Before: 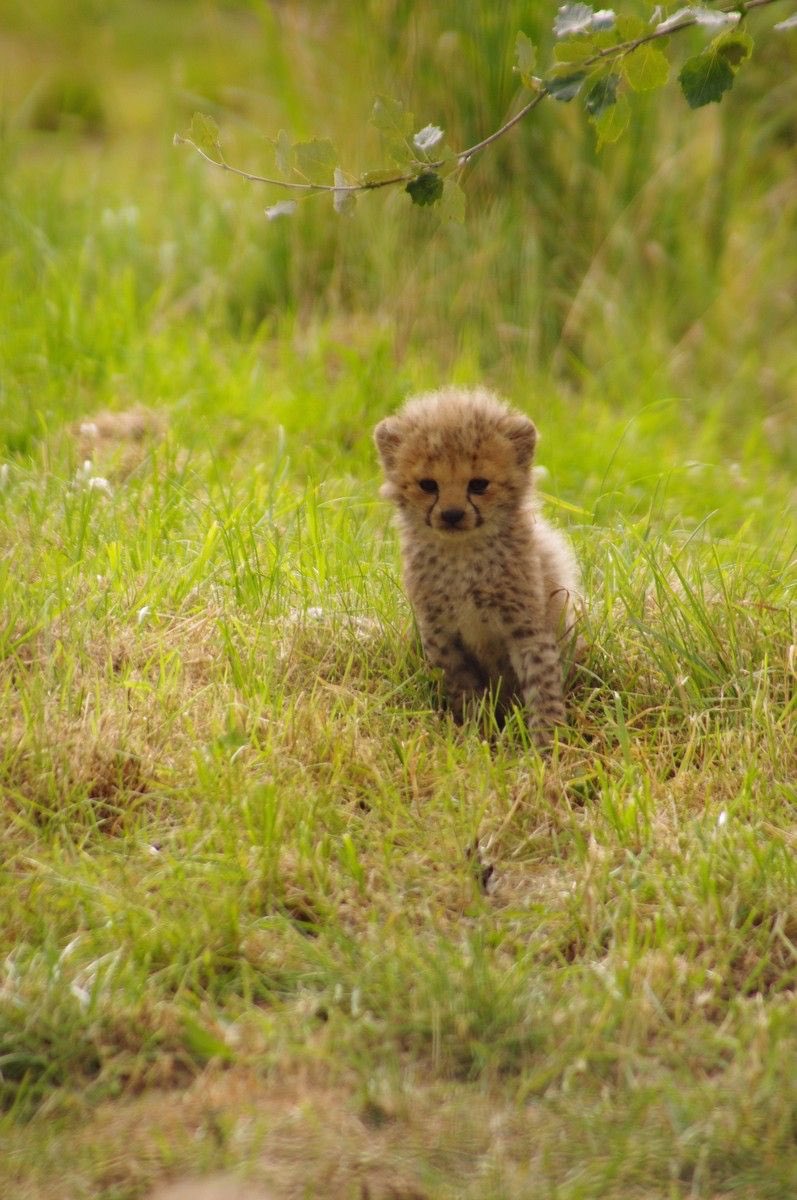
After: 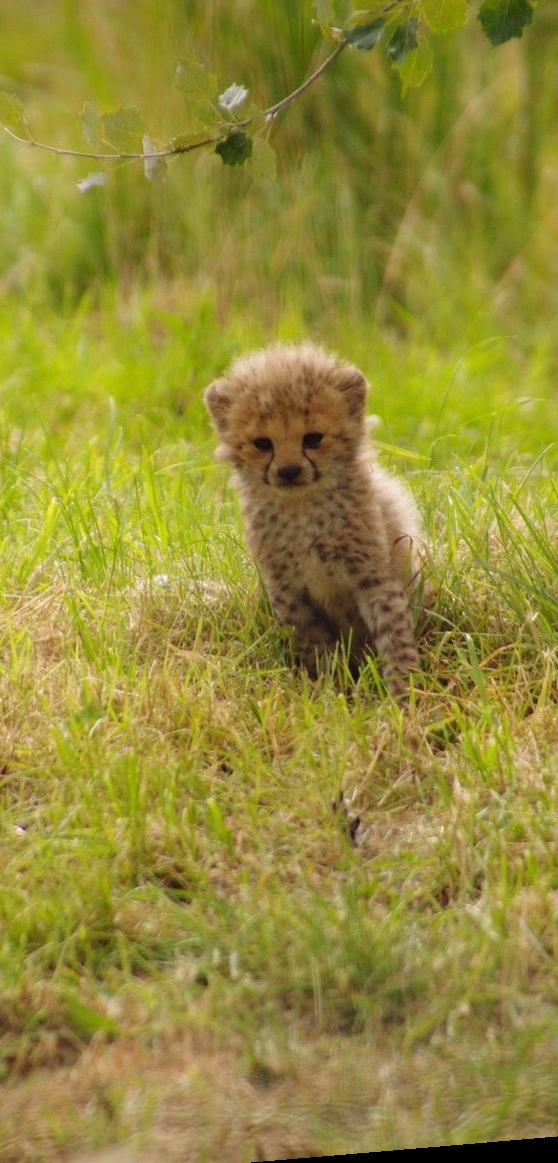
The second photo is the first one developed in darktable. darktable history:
tone equalizer: -7 EV 0.13 EV, smoothing diameter 25%, edges refinement/feathering 10, preserve details guided filter
rotate and perspective: rotation -4.86°, automatic cropping off
crop and rotate: left 22.918%, top 5.629%, right 14.711%, bottom 2.247%
